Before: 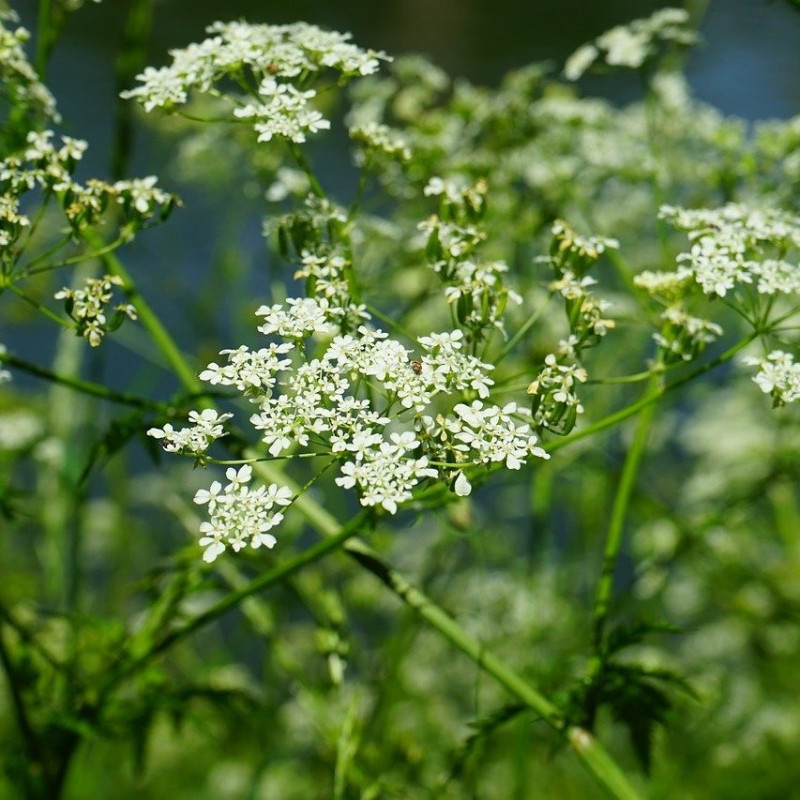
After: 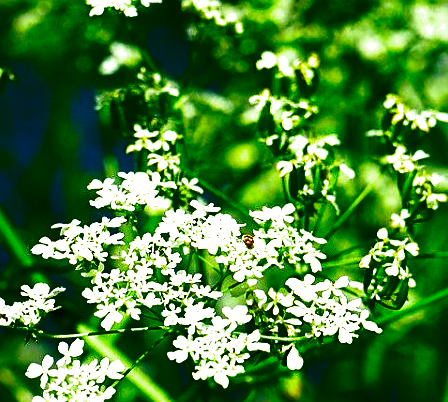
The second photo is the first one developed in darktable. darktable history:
crop: left 21.119%, top 15.874%, right 21.63%, bottom 33.825%
filmic rgb: black relative exposure -9.59 EV, white relative exposure 3.03 EV, hardness 6.18
exposure: black level correction 0, exposure 0.702 EV, compensate highlight preservation false
contrast brightness saturation: brightness -0.988, saturation 0.989
contrast equalizer: y [[0.524 ×6], [0.512 ×6], [0.379 ×6], [0 ×6], [0 ×6]], mix 0.151
sharpen: radius 1.442, amount 0.412, threshold 1.202
tone equalizer: -8 EV -0.747 EV, -7 EV -0.729 EV, -6 EV -0.613 EV, -5 EV -0.388 EV, -3 EV 0.365 EV, -2 EV 0.6 EV, -1 EV 0.687 EV, +0 EV 0.725 EV
